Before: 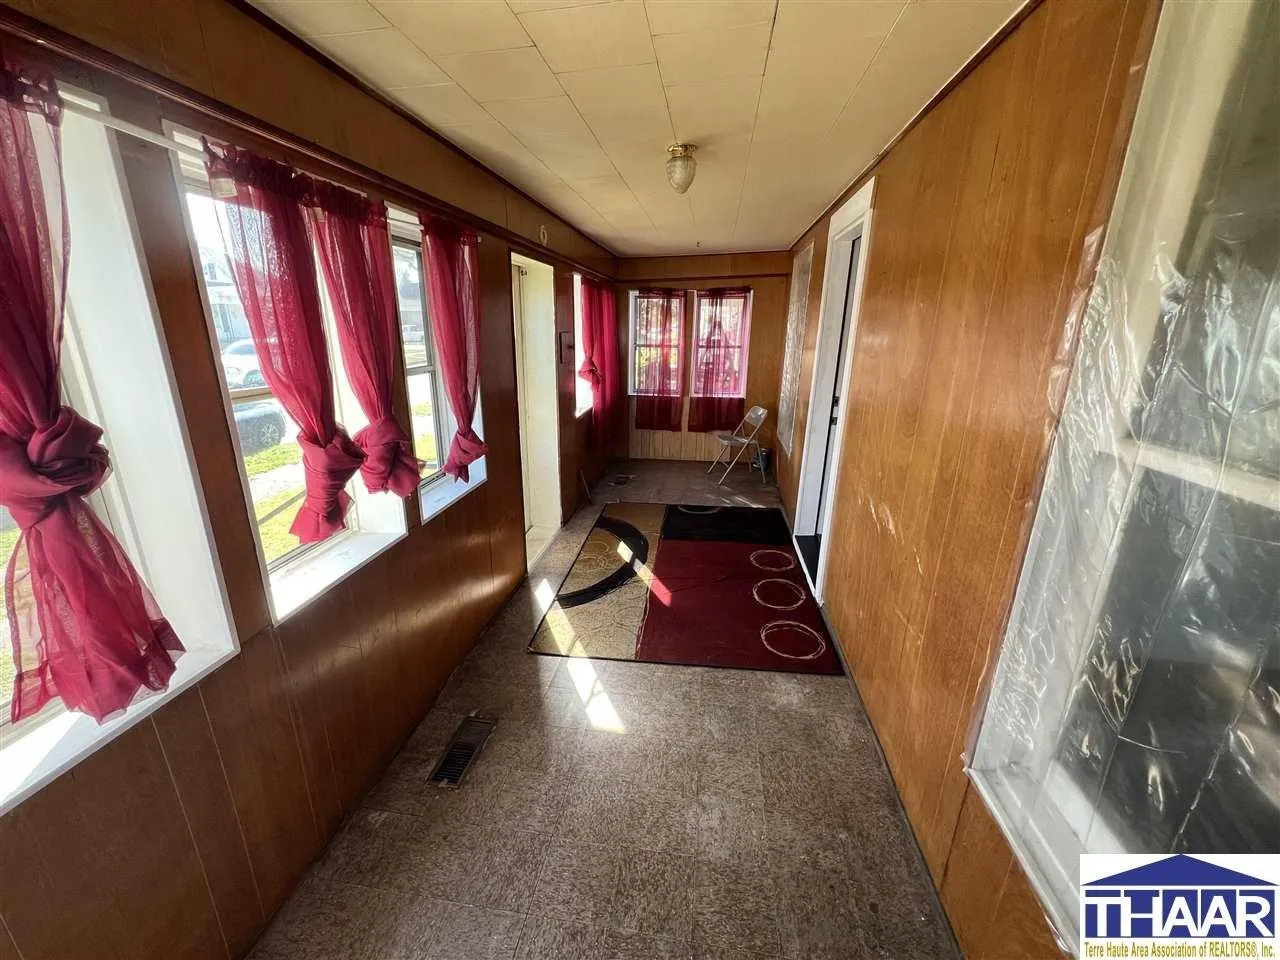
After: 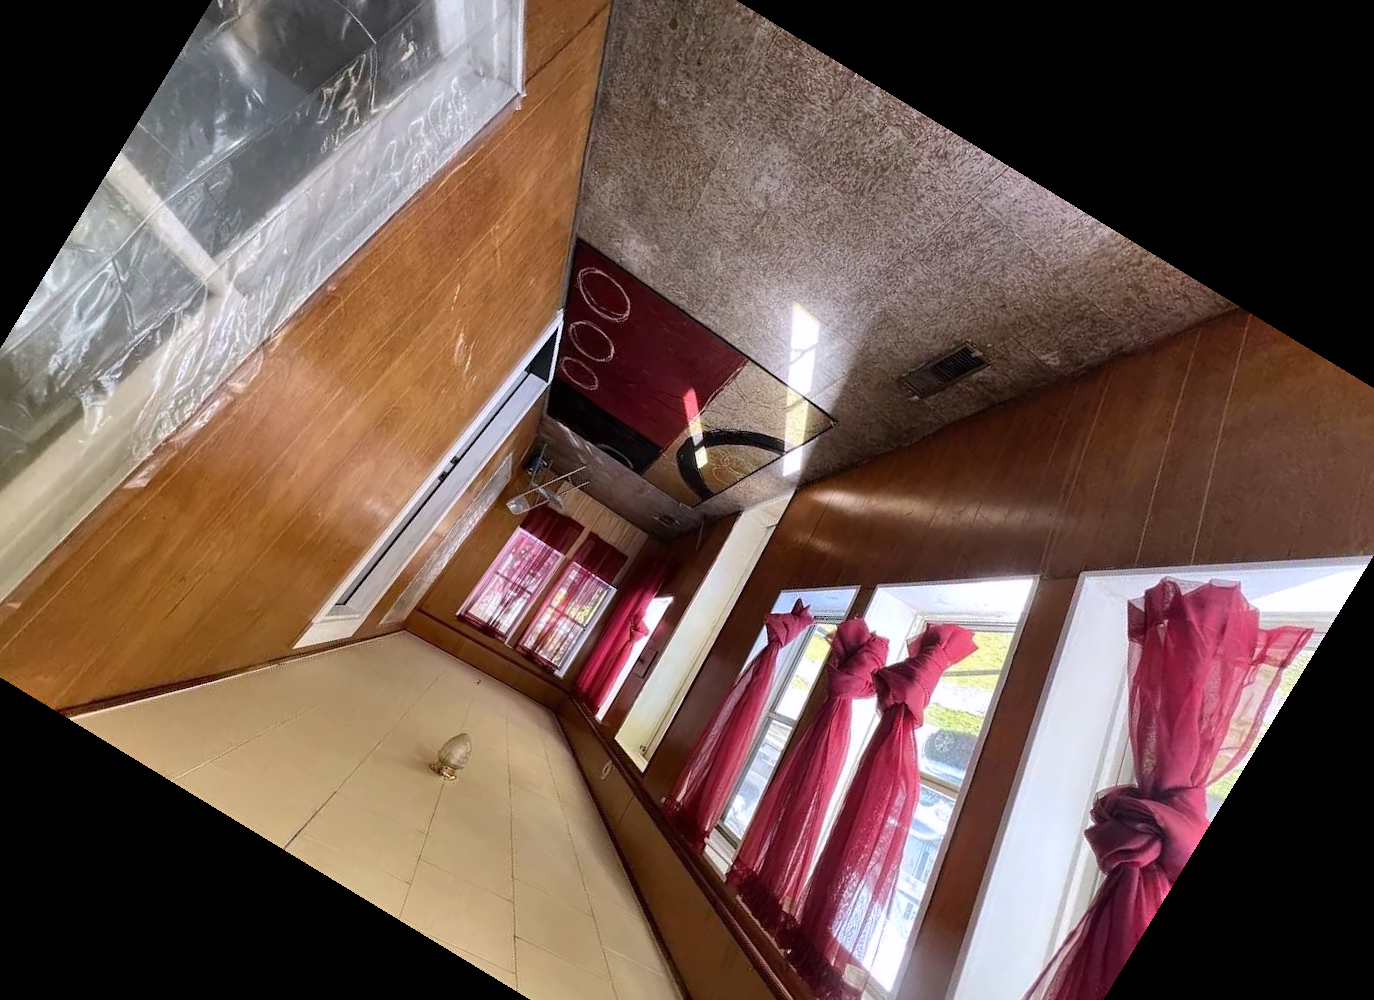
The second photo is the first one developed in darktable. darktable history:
shadows and highlights: low approximation 0.01, soften with gaussian
white balance: red 1.004, blue 1.096
crop and rotate: angle 148.68°, left 9.111%, top 15.603%, right 4.588%, bottom 17.041%
